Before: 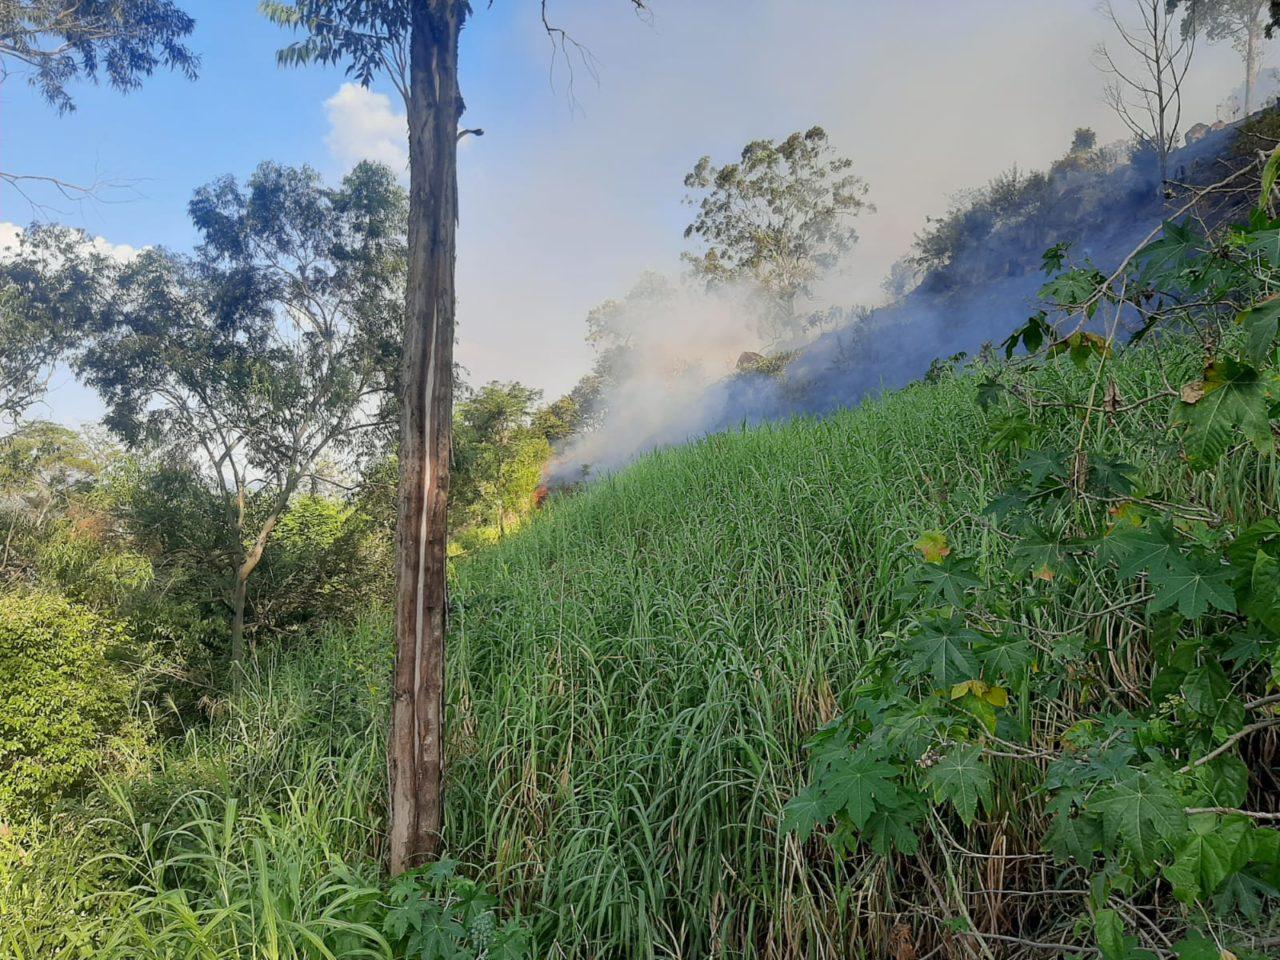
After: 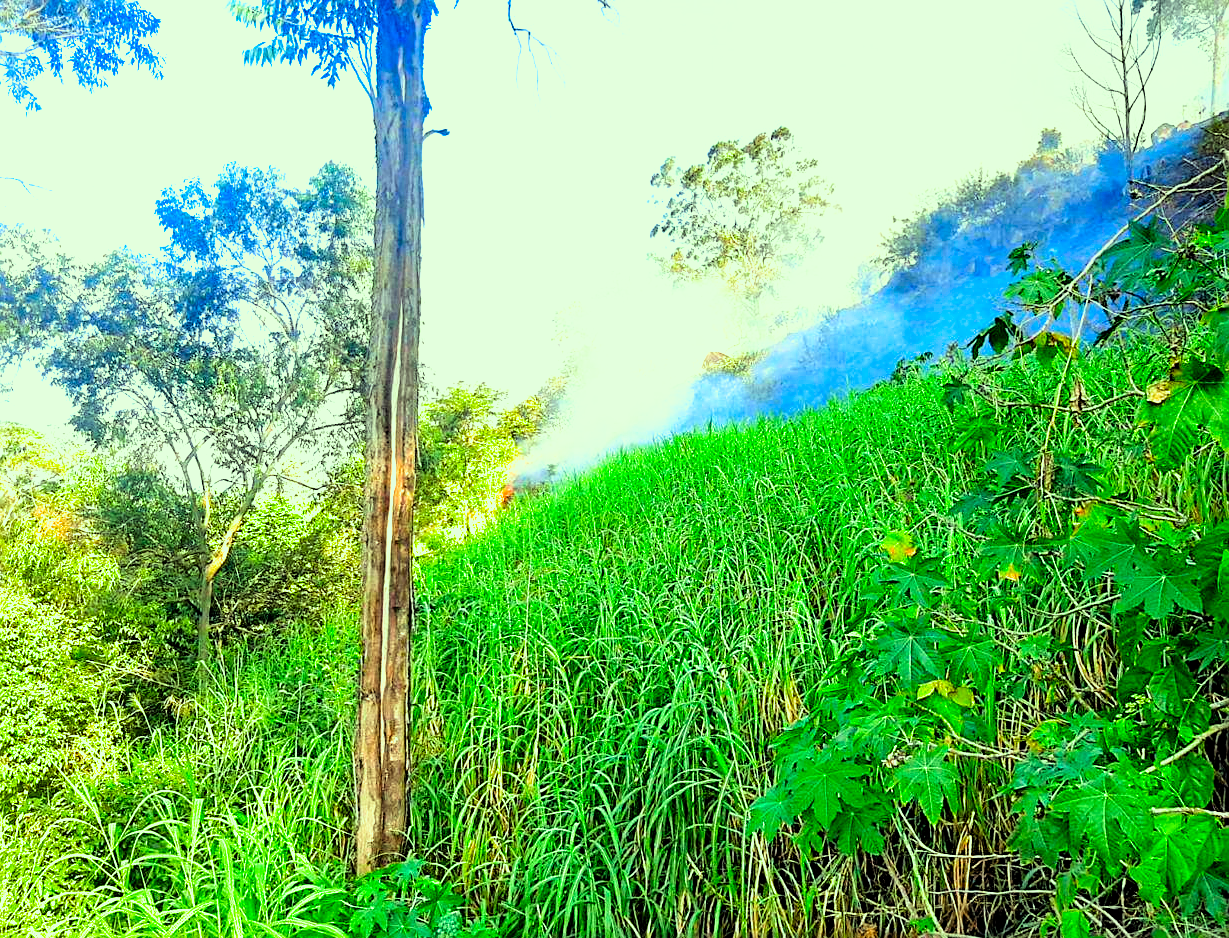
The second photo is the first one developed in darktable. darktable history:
tone equalizer: -8 EV -0.543 EV
crop and rotate: left 2.664%, right 1.285%, bottom 2.233%
sharpen: on, module defaults
exposure: black level correction 0, exposure 1.373 EV, compensate highlight preservation false
filmic rgb: black relative exposure -6.31 EV, white relative exposure 2.8 EV, target black luminance 0%, hardness 4.62, latitude 67.85%, contrast 1.282, shadows ↔ highlights balance -3.1%, color science v4 (2020)
color correction: highlights a* -11.01, highlights b* 9.9, saturation 1.71
contrast brightness saturation: contrast 0.03, brightness 0.056, saturation 0.125
